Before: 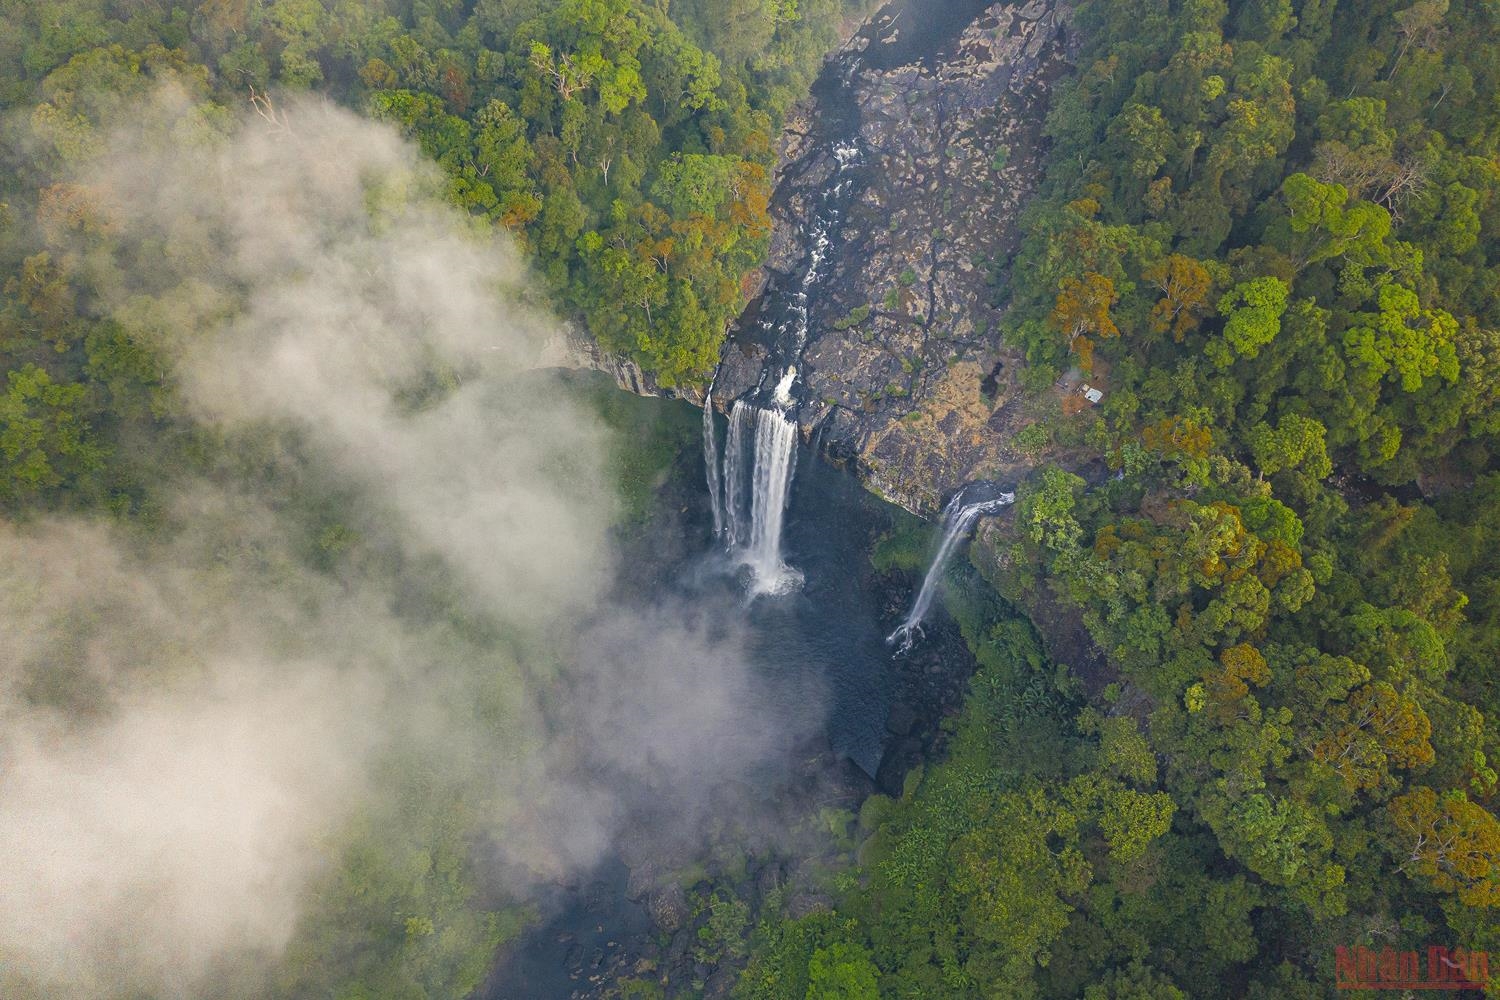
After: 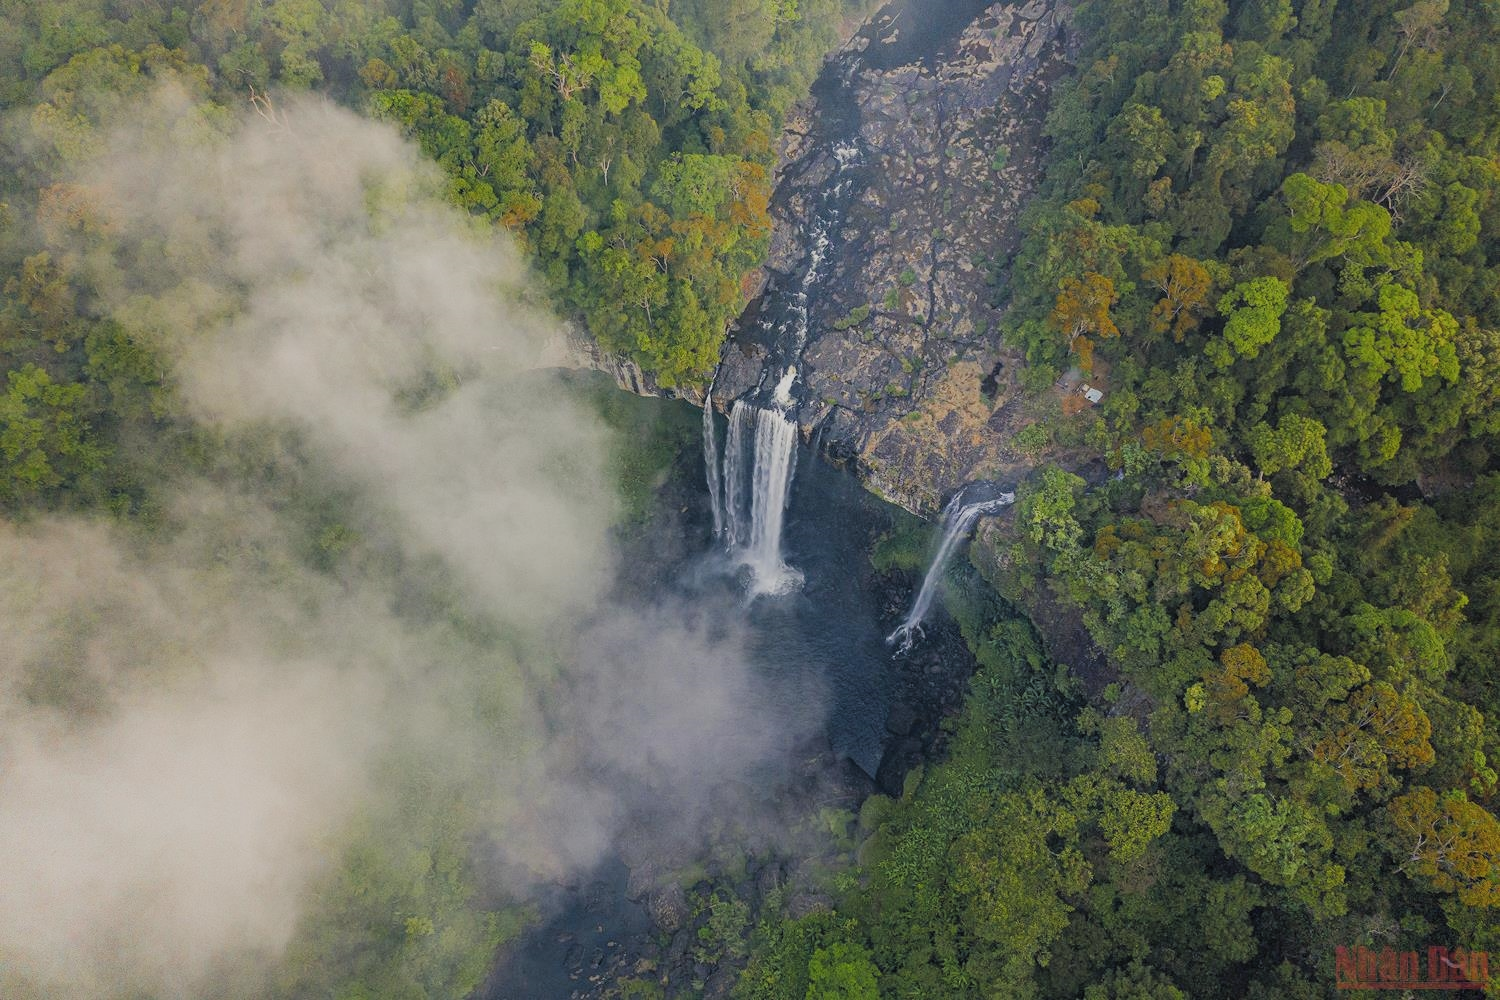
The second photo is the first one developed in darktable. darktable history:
filmic rgb: black relative exposure -7.13 EV, white relative exposure 5.35 EV, hardness 3.03, add noise in highlights 0, color science v3 (2019), use custom middle-gray values true, contrast in highlights soft
